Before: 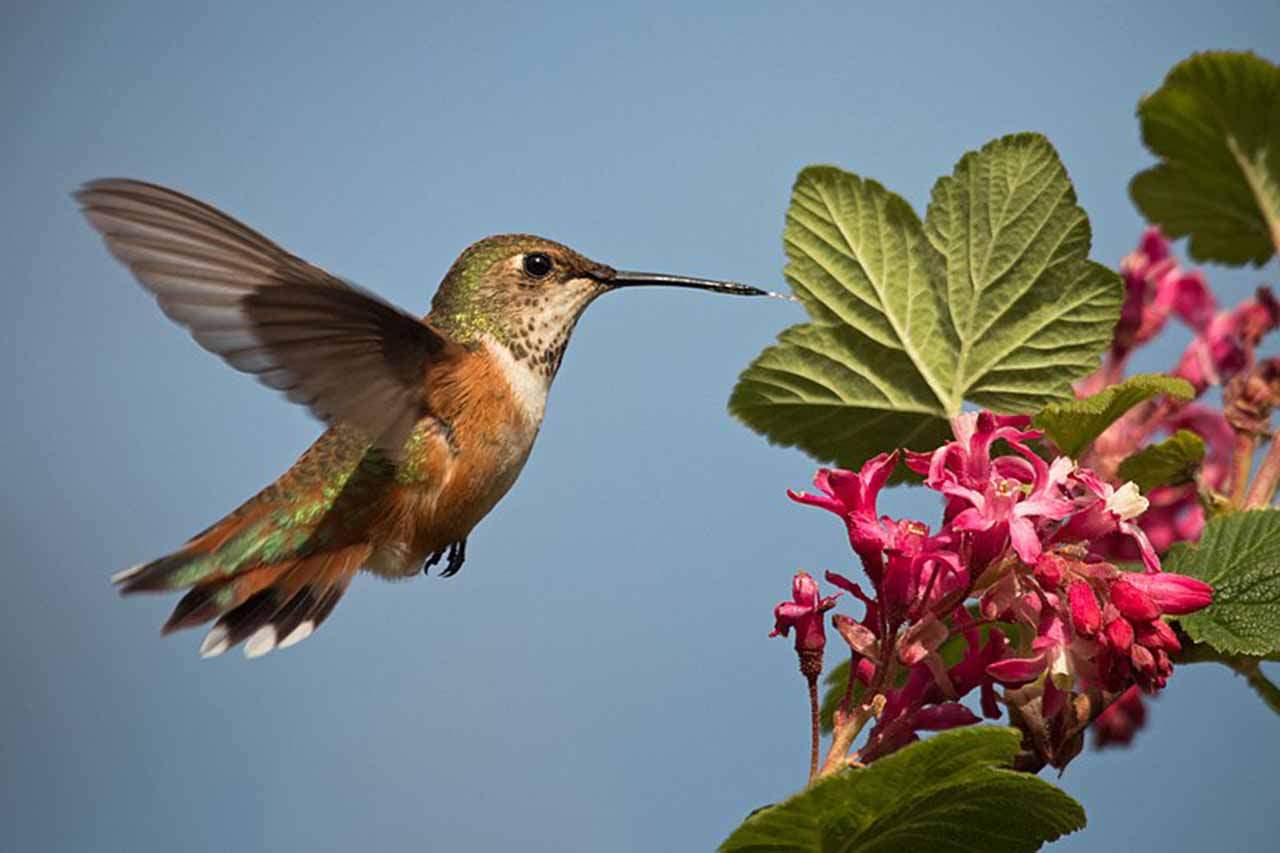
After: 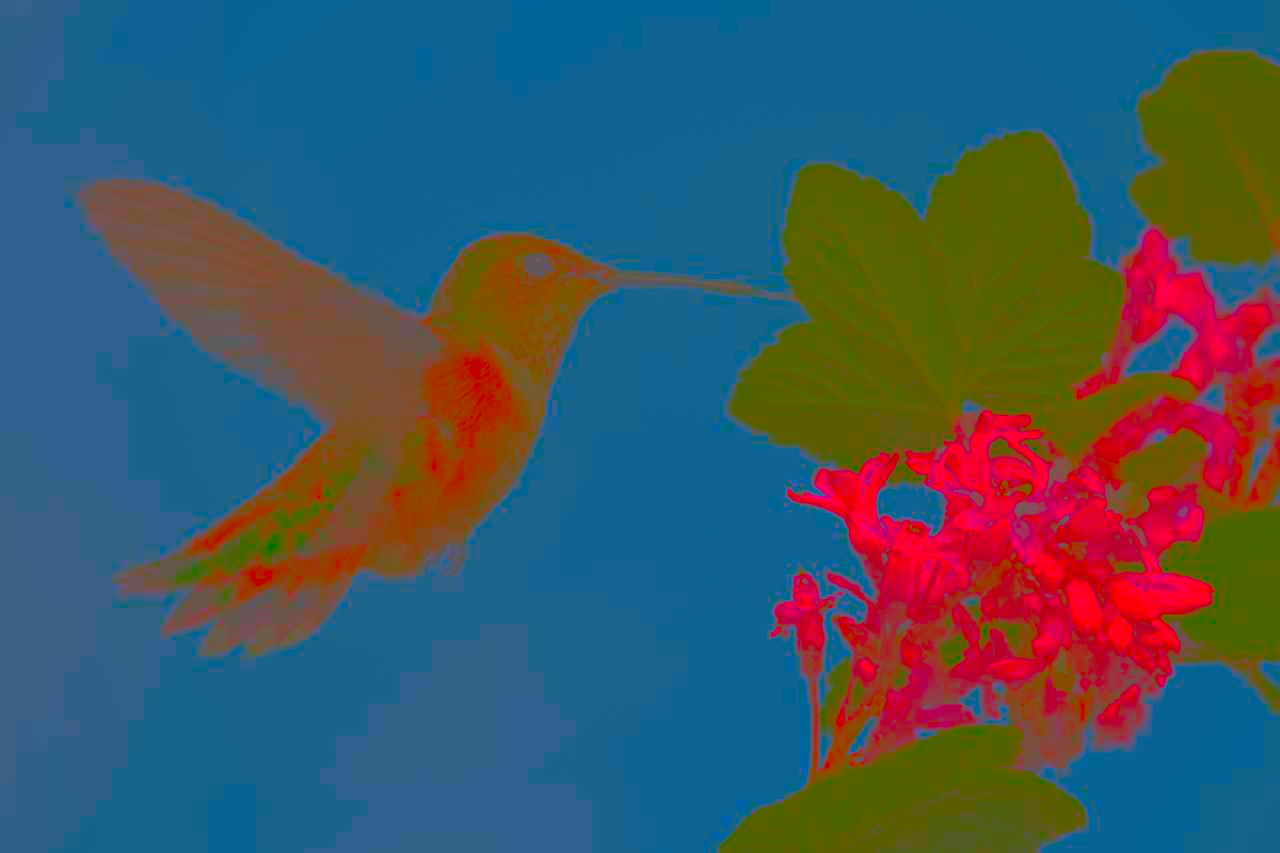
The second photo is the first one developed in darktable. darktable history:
sharpen: on, module defaults
contrast brightness saturation: contrast -0.974, brightness -0.179, saturation 0.754
exposure: black level correction 0.001, exposure 0.499 EV, compensate highlight preservation false
